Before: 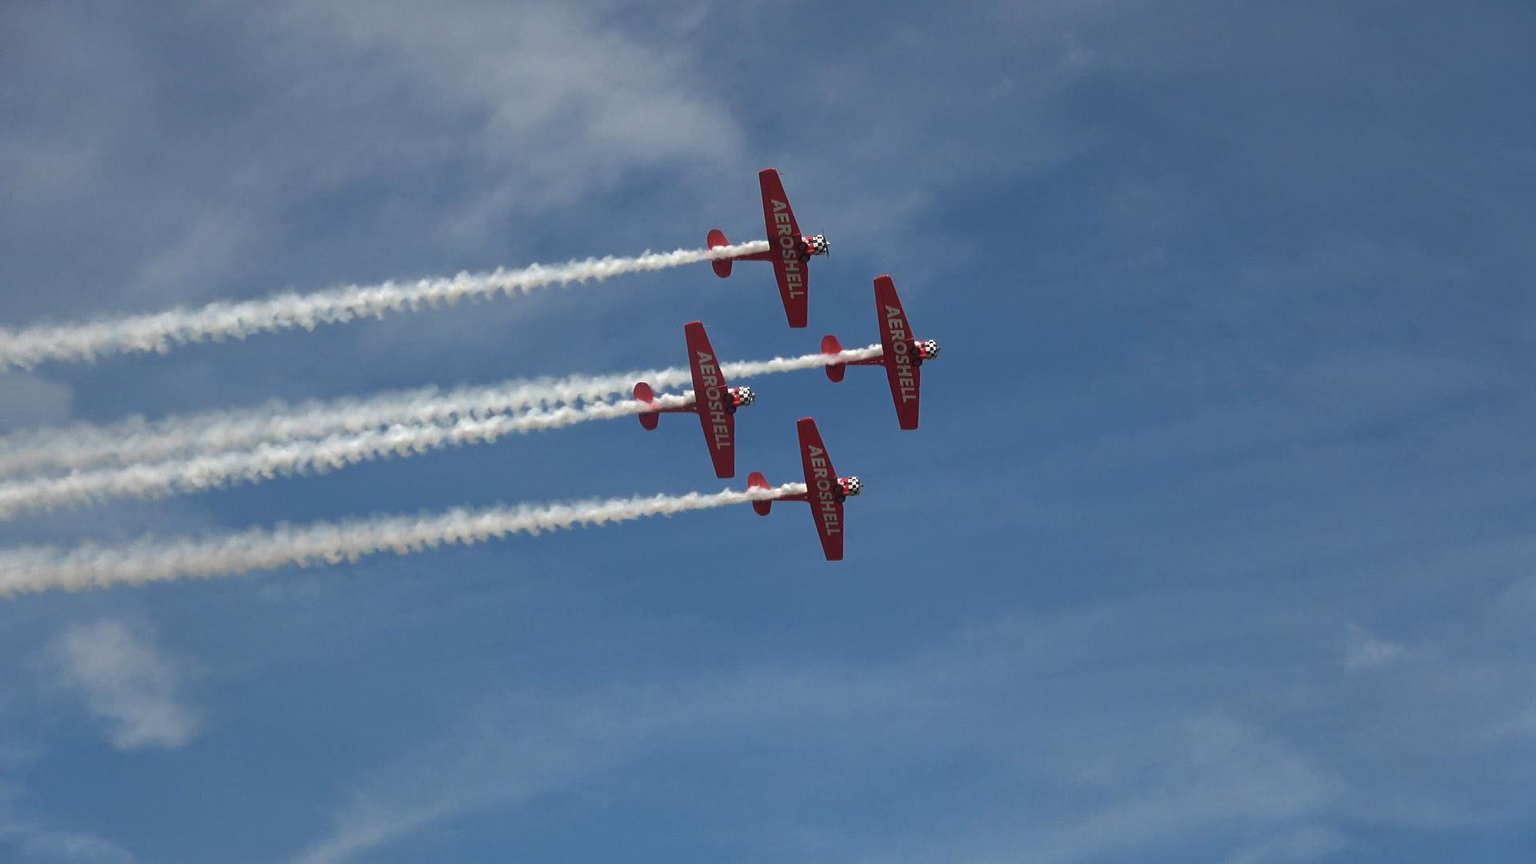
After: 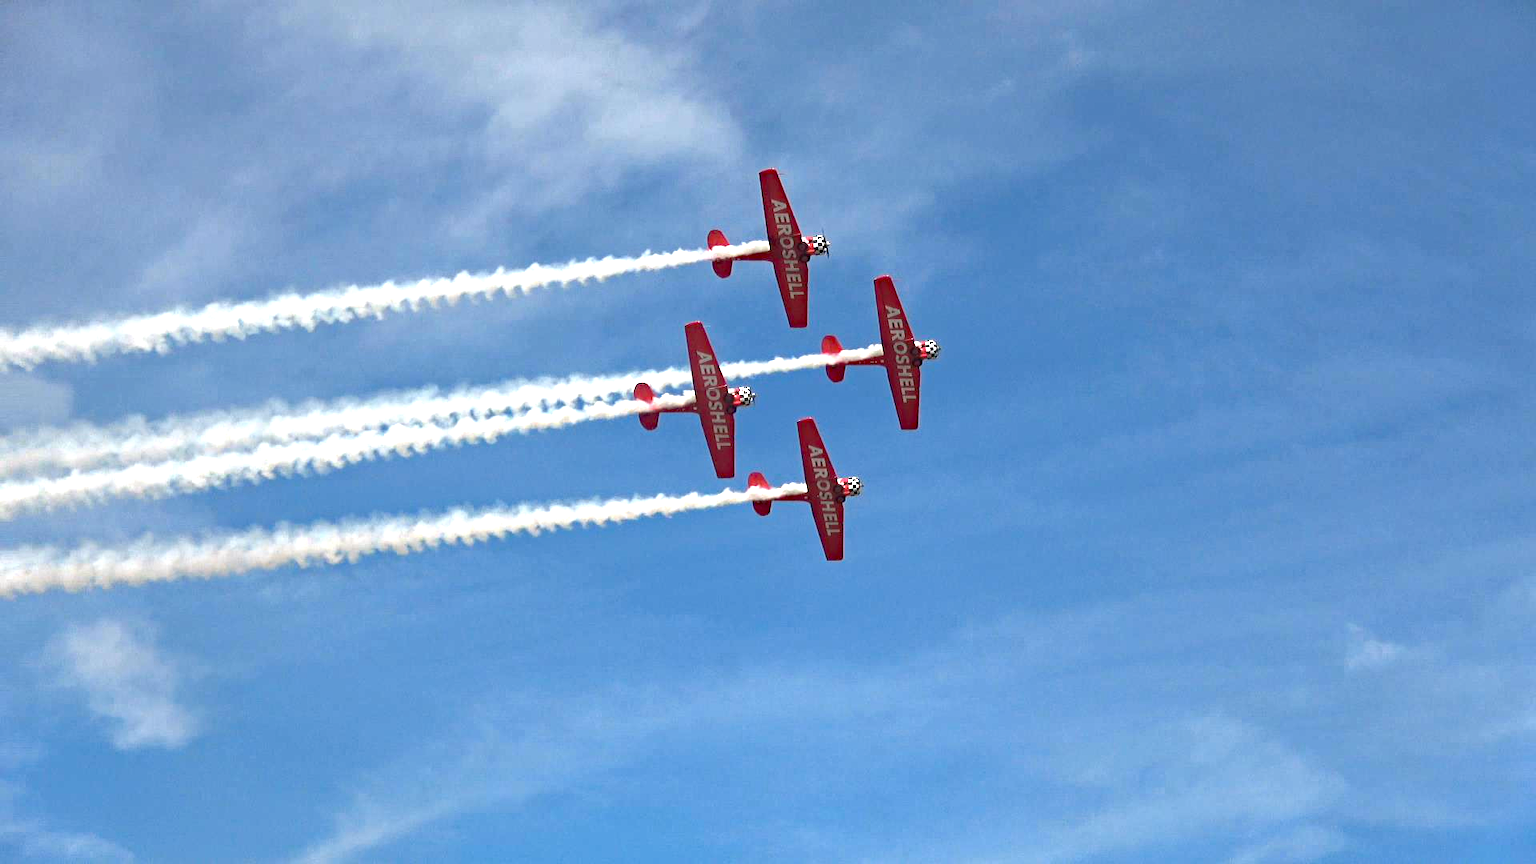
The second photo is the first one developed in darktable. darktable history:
haze removal: strength 0.295, distance 0.246, compatibility mode true, adaptive false
exposure: black level correction 0, exposure 1.2 EV, compensate highlight preservation false
